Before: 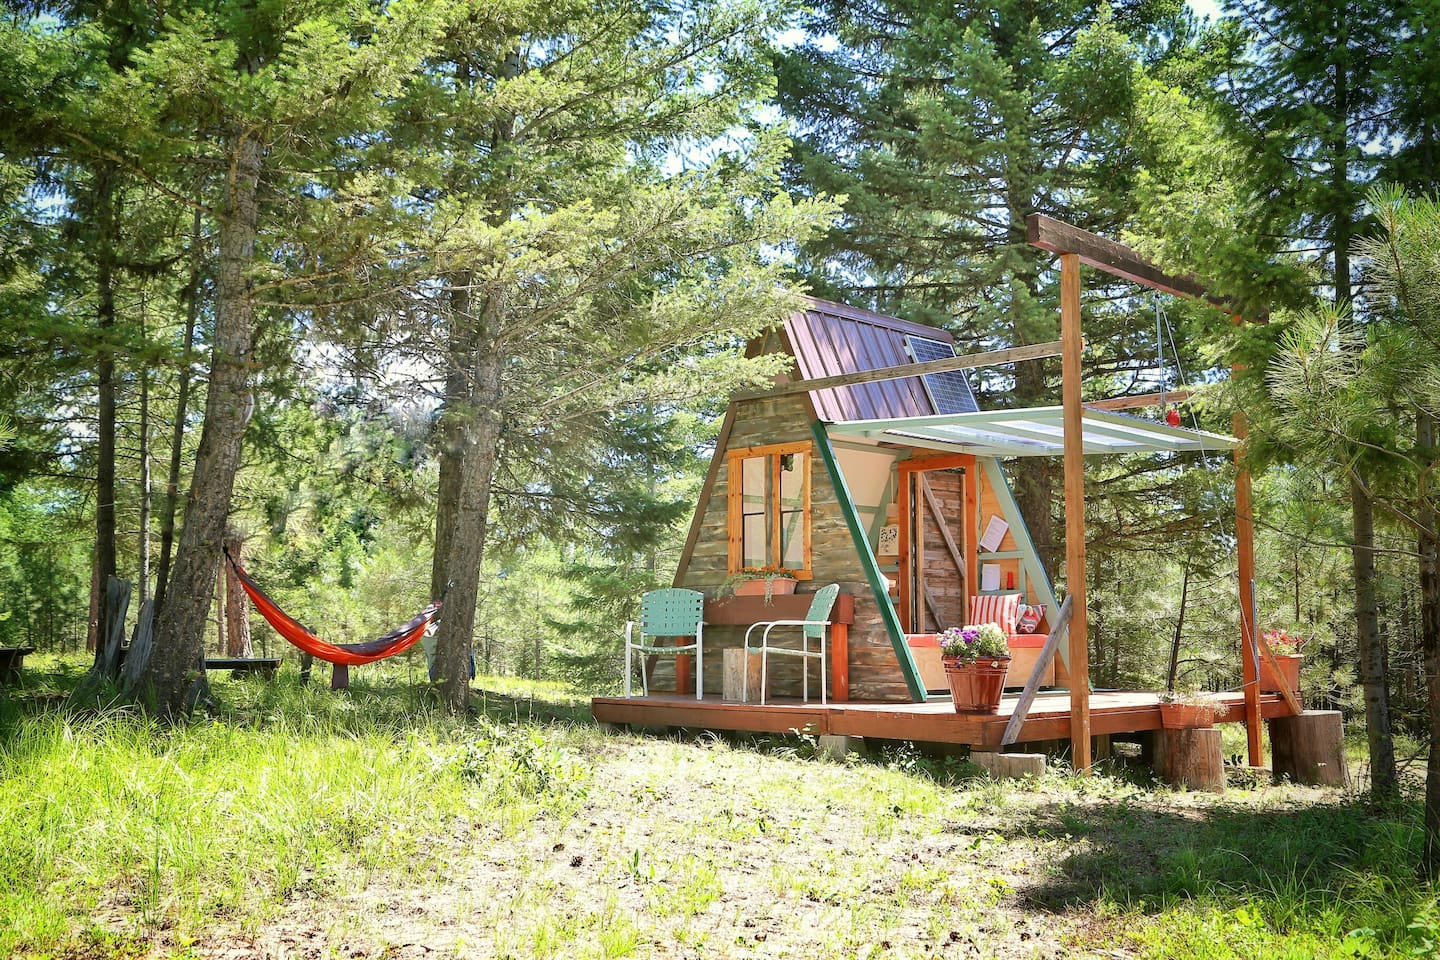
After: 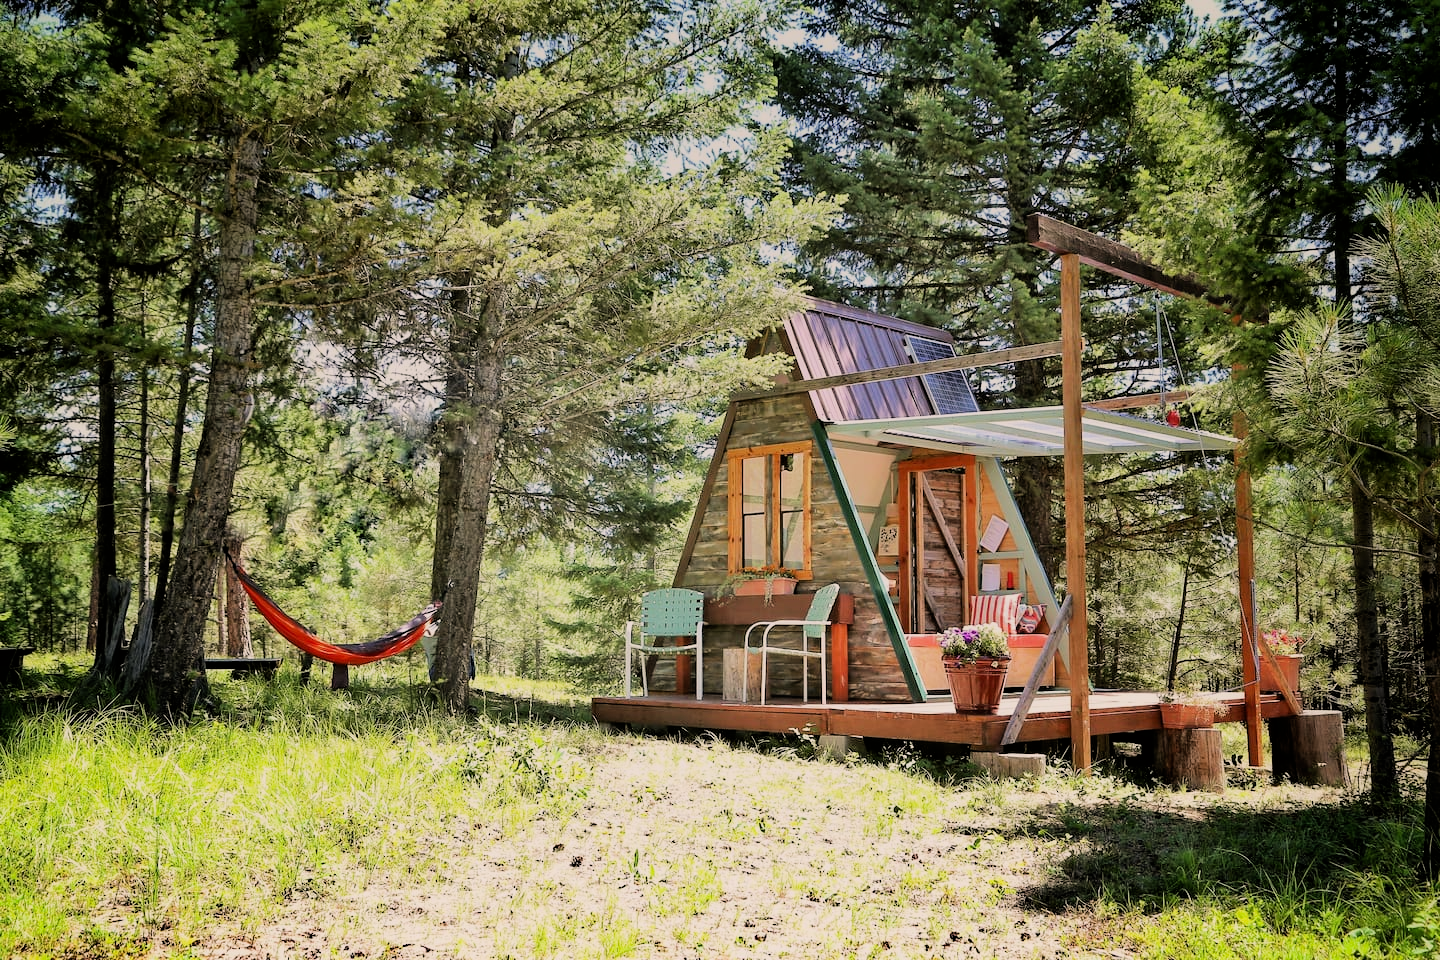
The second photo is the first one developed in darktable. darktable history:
color correction: highlights a* 5.81, highlights b* 4.84
graduated density: on, module defaults
filmic rgb: black relative exposure -5 EV, hardness 2.88, contrast 1.3, highlights saturation mix -30%
